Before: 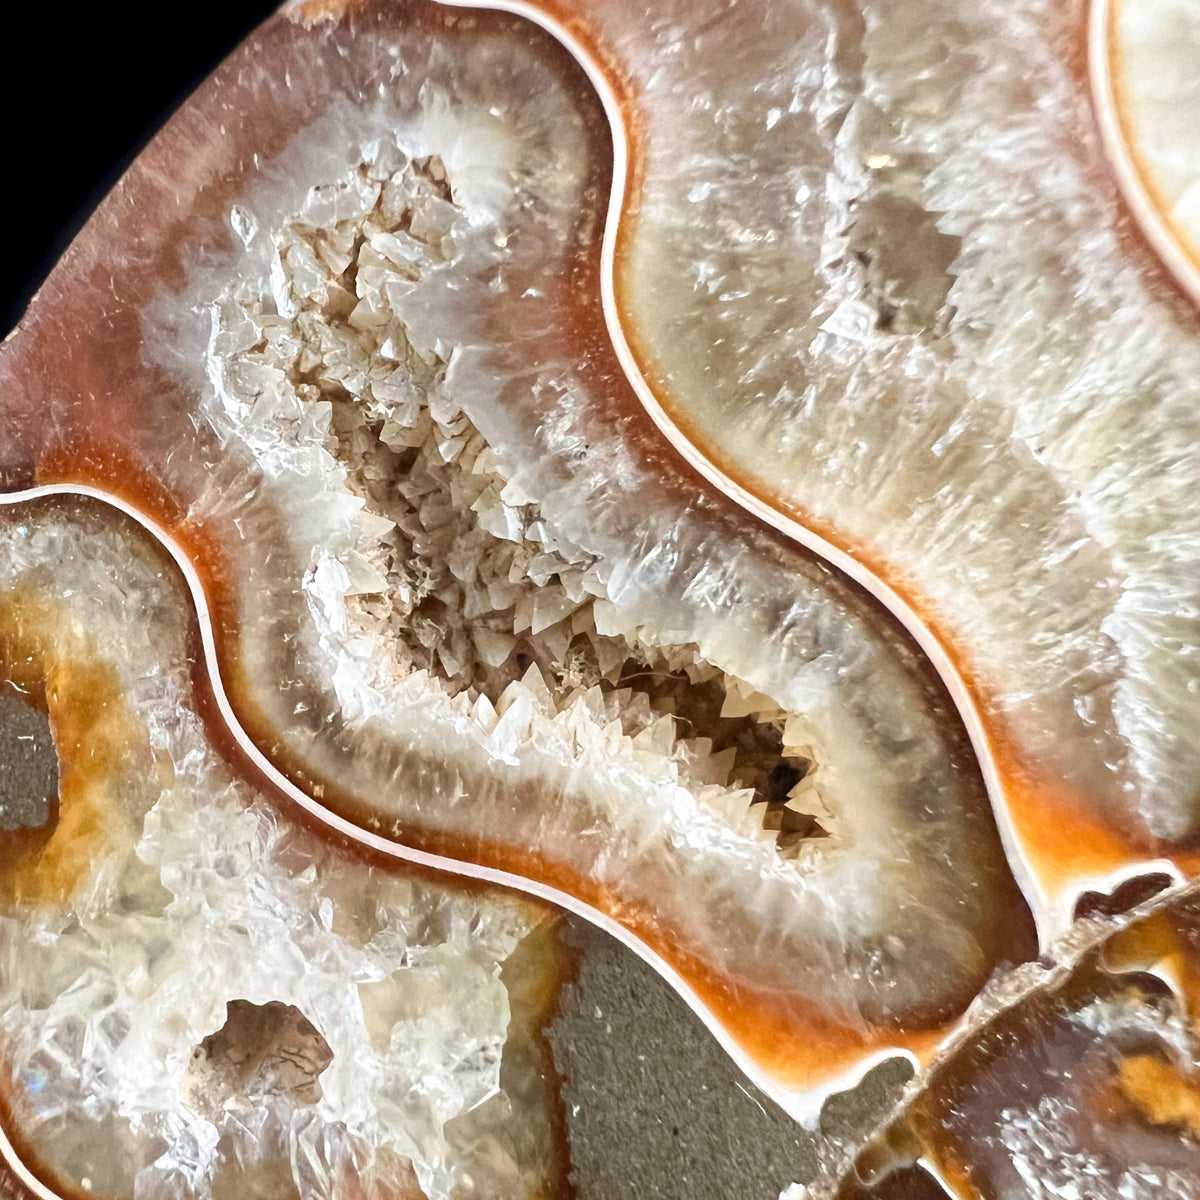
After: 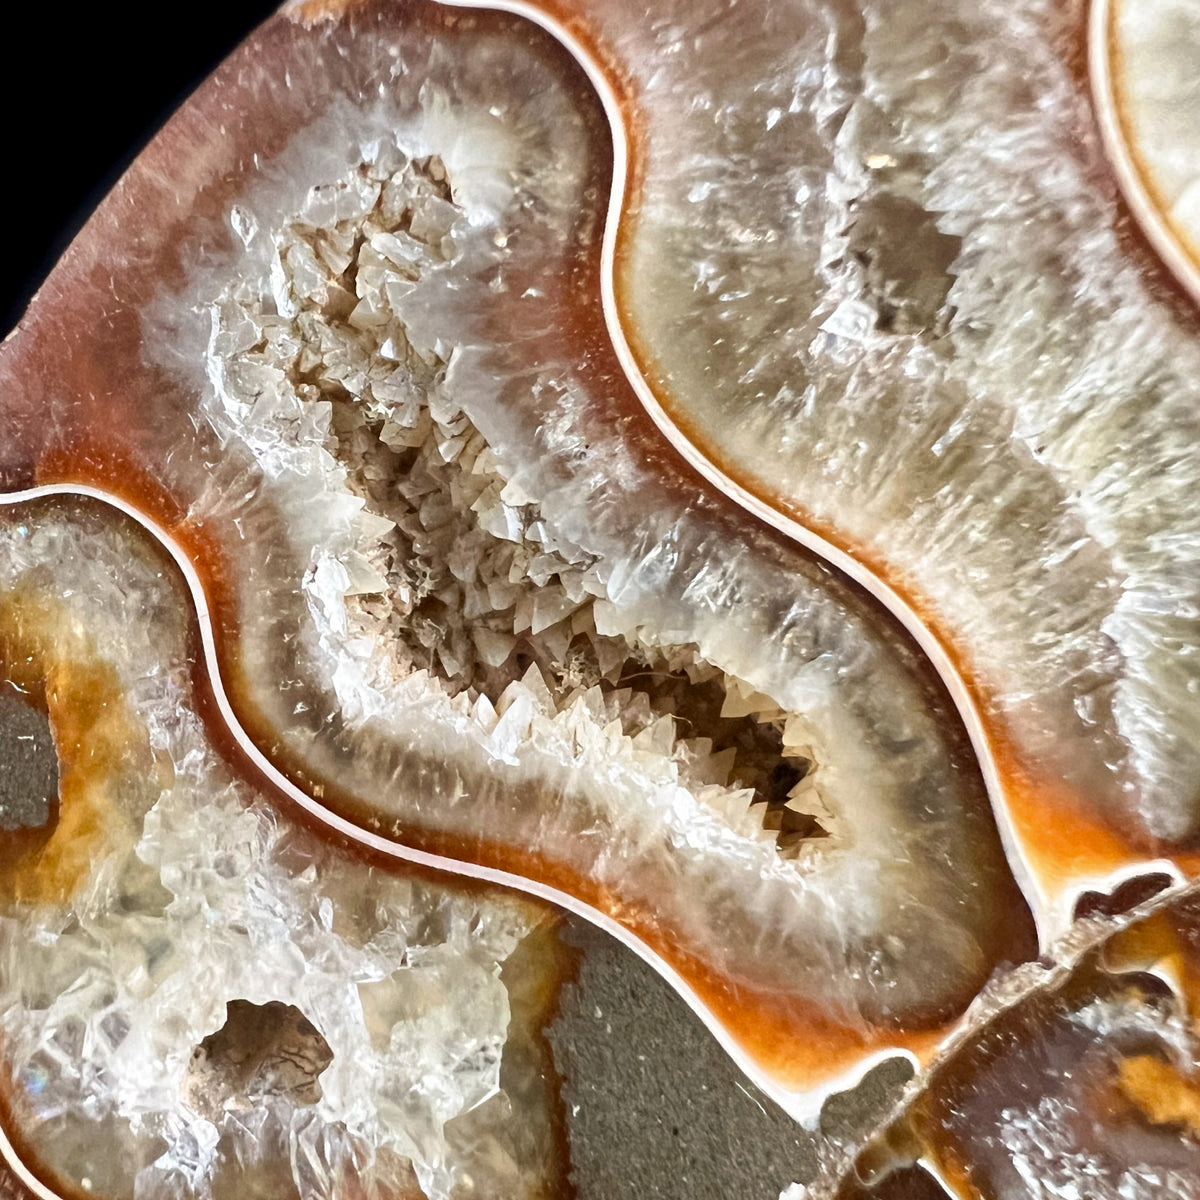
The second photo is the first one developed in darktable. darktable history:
contrast brightness saturation: contrast 0.033, brightness -0.044
shadows and highlights: low approximation 0.01, soften with gaussian
